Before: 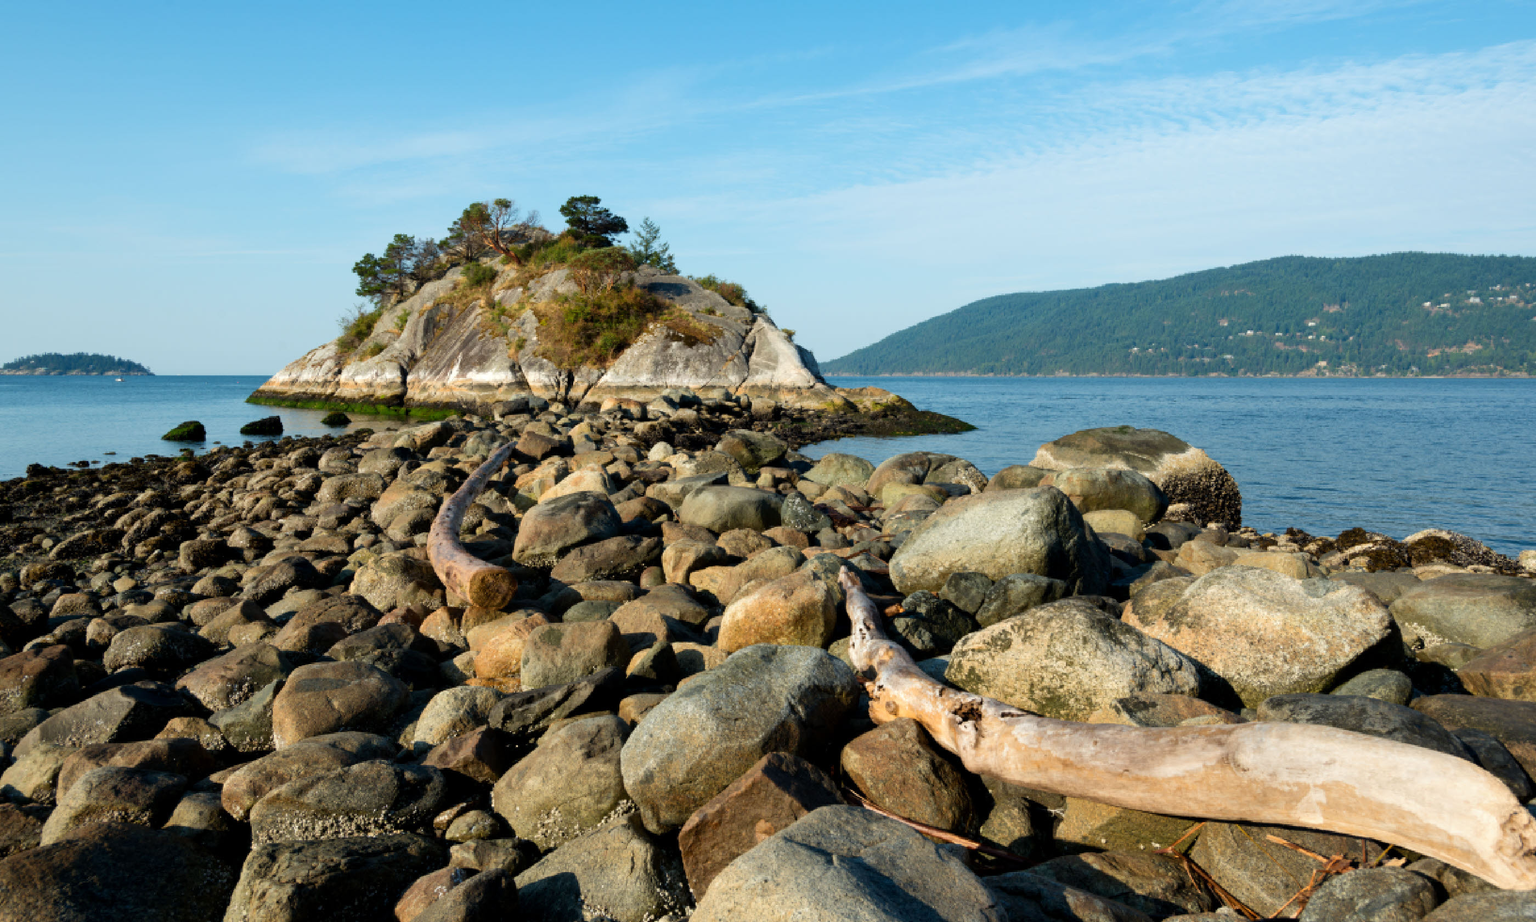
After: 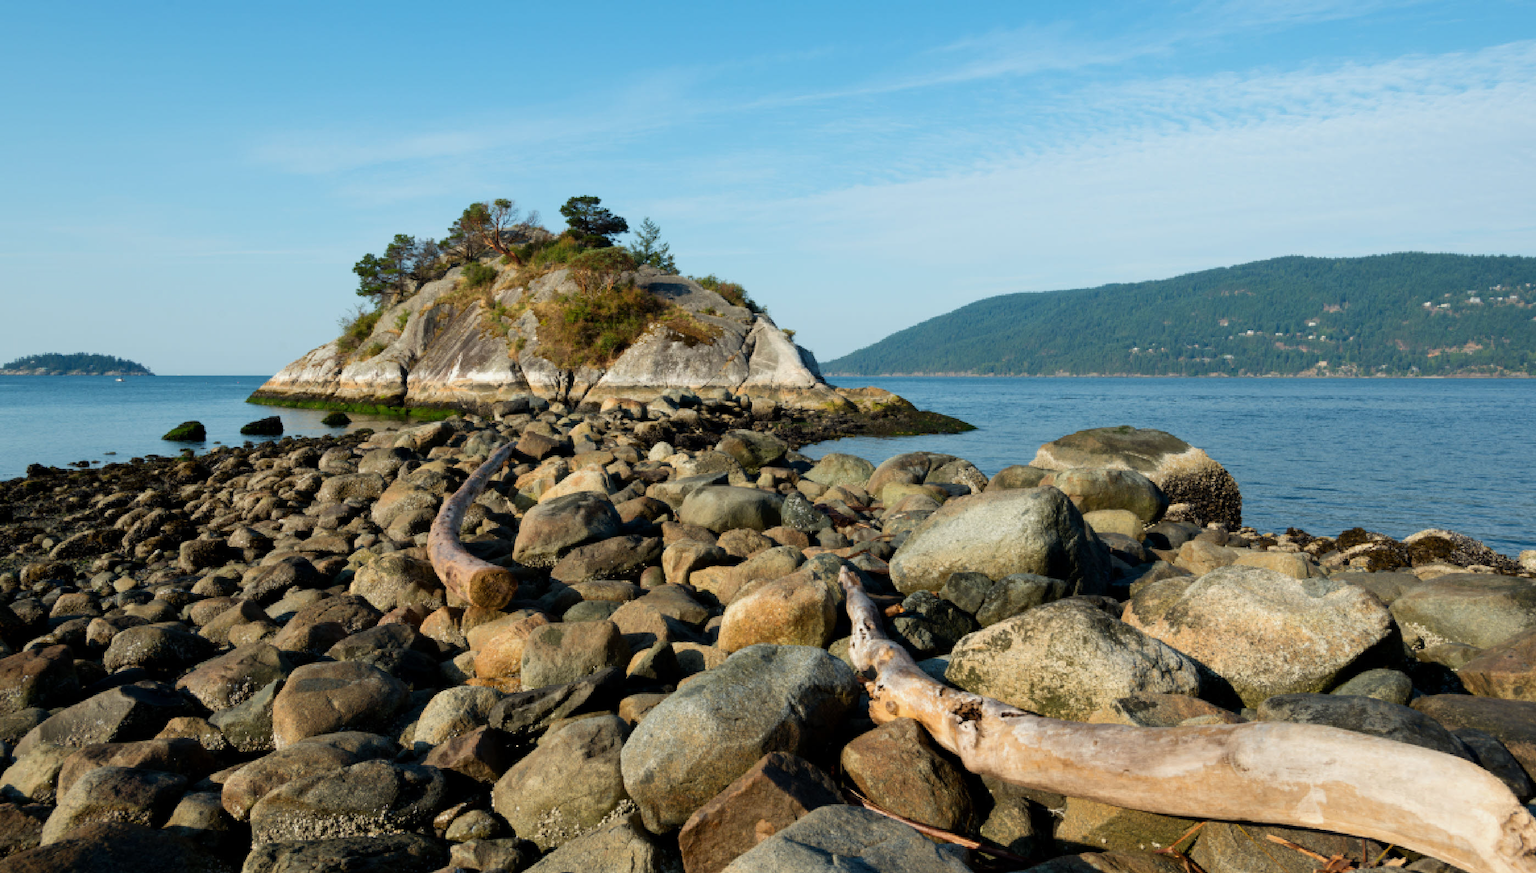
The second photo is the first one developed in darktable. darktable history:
color balance rgb: shadows lift › hue 87.06°, perceptual saturation grading › global saturation 0.185%
exposure: exposure -0.14 EV, compensate highlight preservation false
crop and rotate: top 0.004%, bottom 5.212%
